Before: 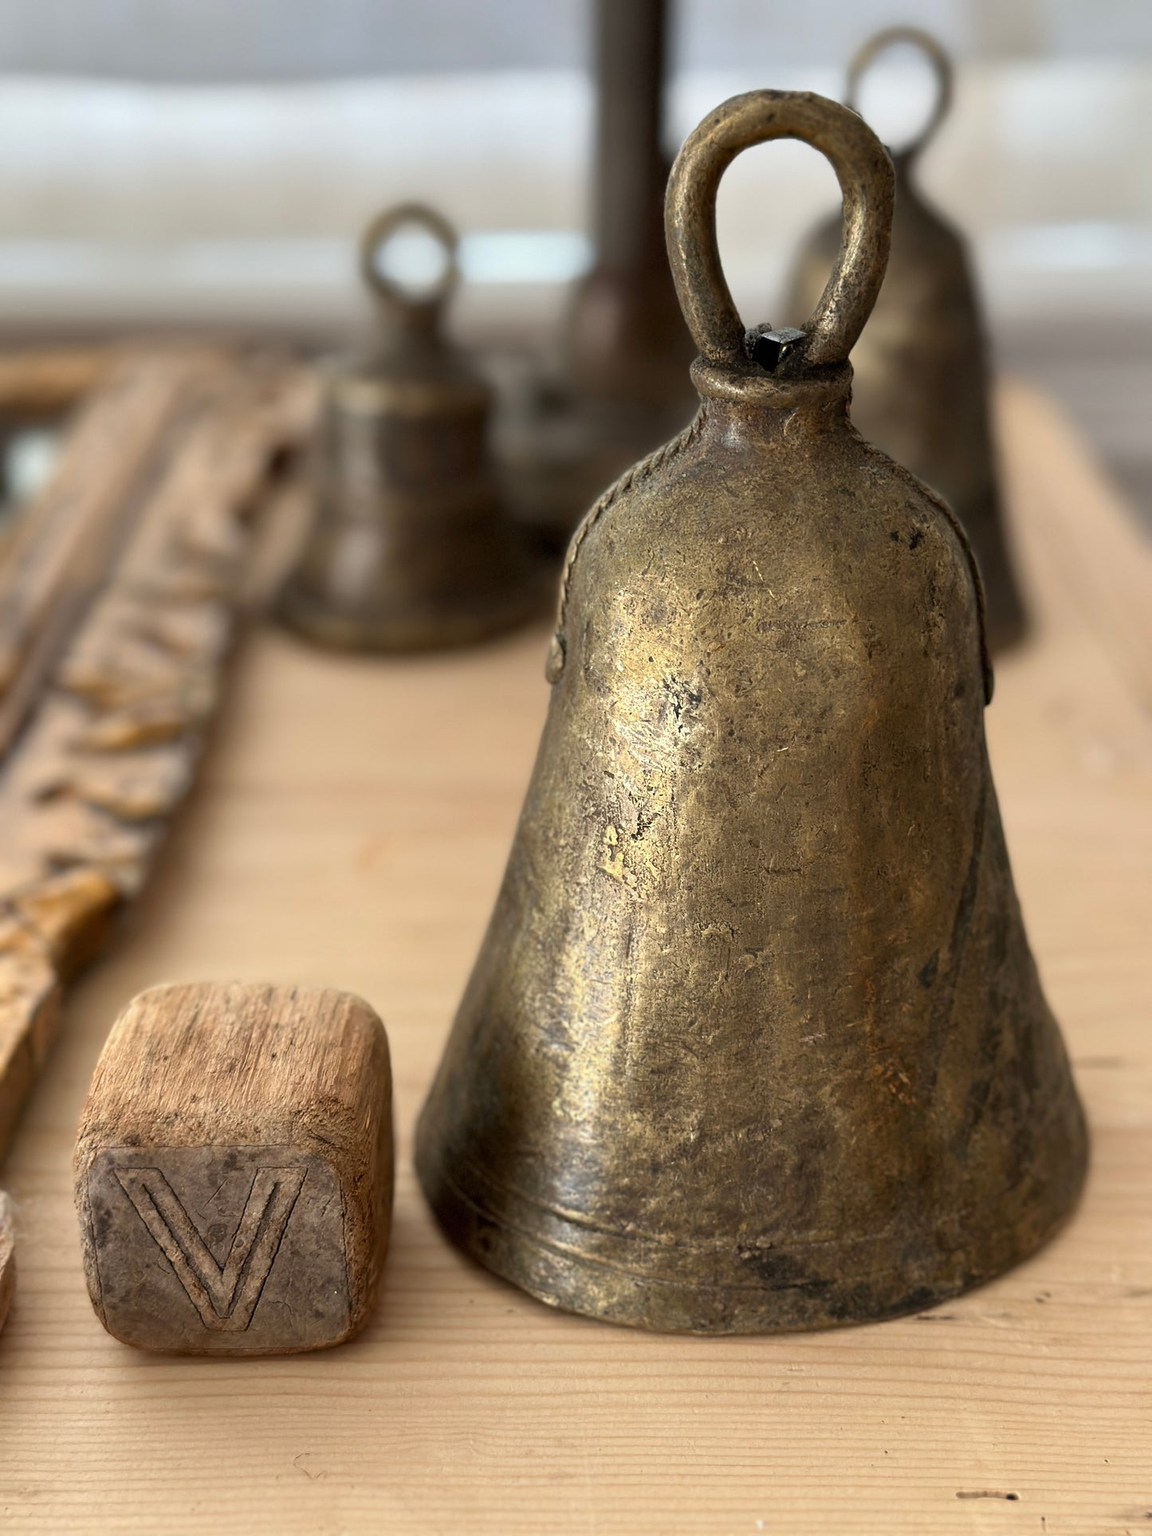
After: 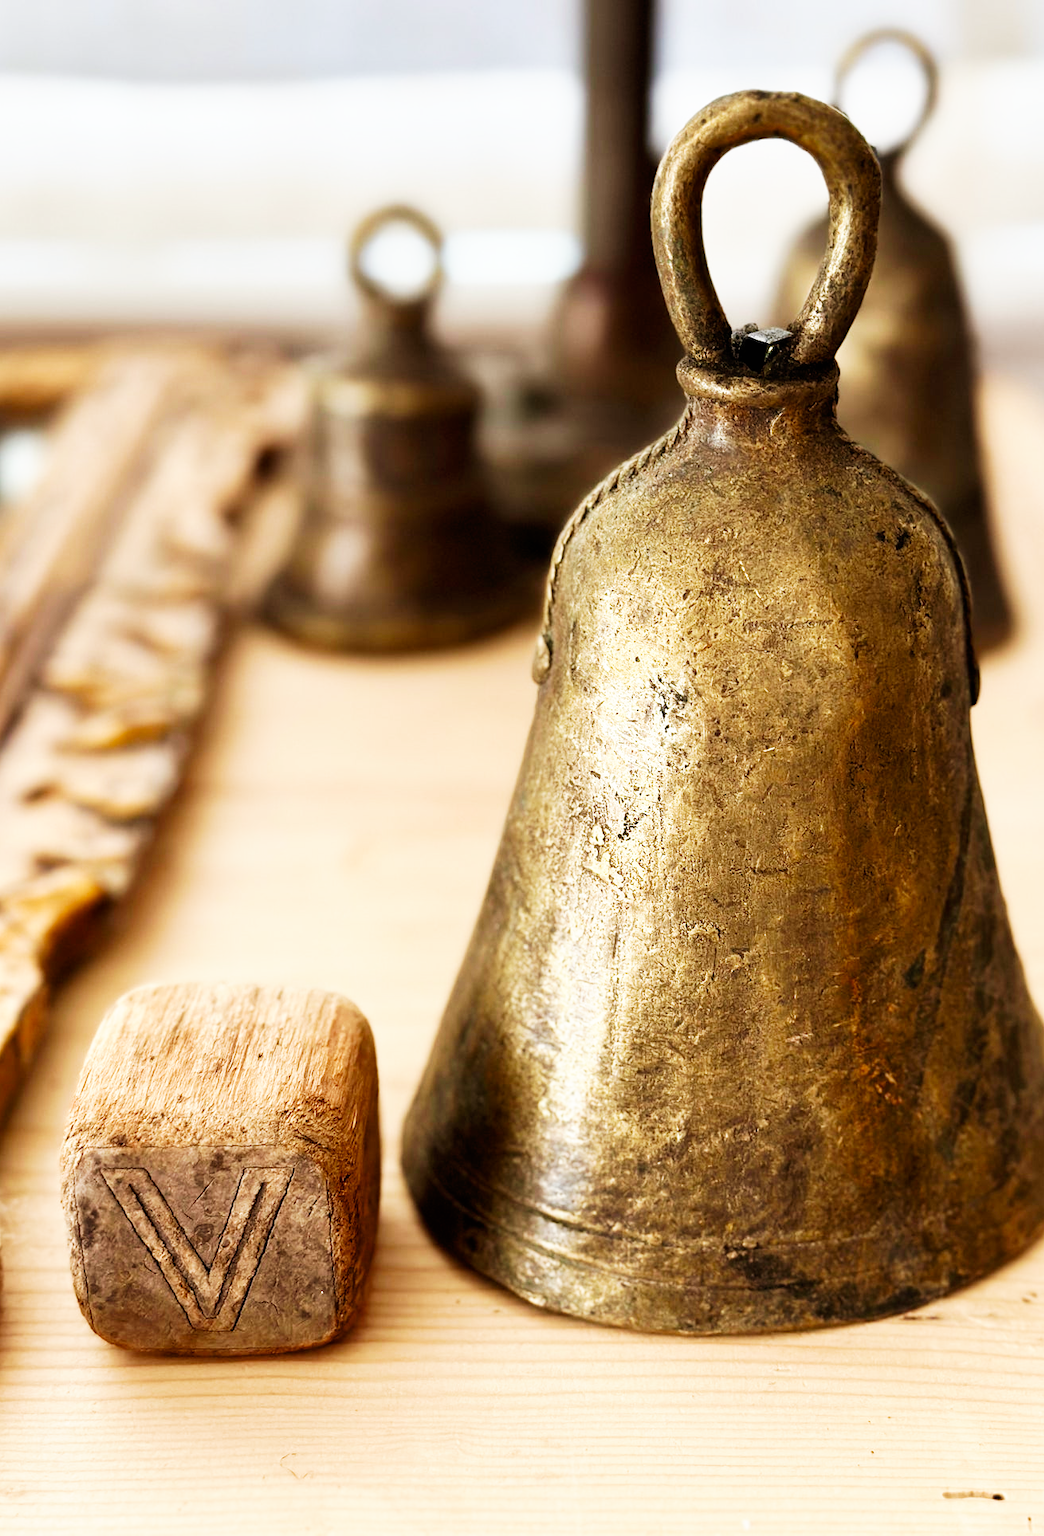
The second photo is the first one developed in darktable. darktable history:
base curve: curves: ch0 [(0, 0) (0.007, 0.004) (0.027, 0.03) (0.046, 0.07) (0.207, 0.54) (0.442, 0.872) (0.673, 0.972) (1, 1)], preserve colors none
velvia: on, module defaults
crop and rotate: left 1.186%, right 8.137%
exposure: black level correction 0.001, exposure -0.202 EV, compensate highlight preservation false
color balance rgb: power › chroma 0.291%, power › hue 22.14°, perceptual saturation grading › global saturation 0.59%, perceptual saturation grading › highlights -19.881%, perceptual saturation grading › shadows 19.914%
